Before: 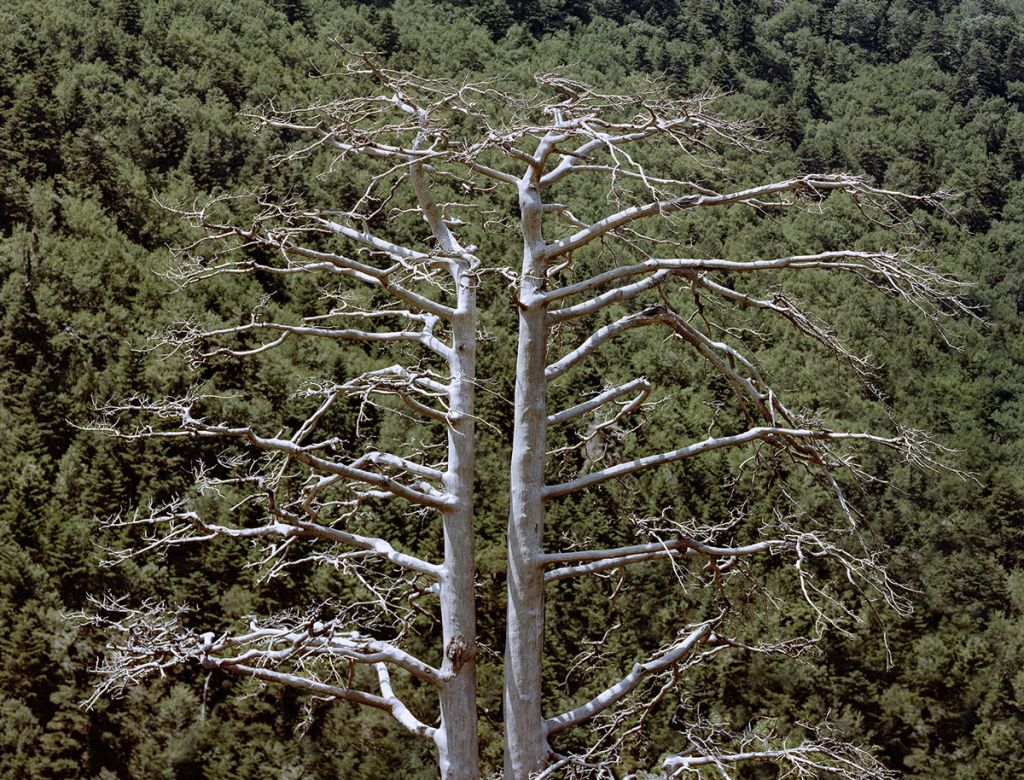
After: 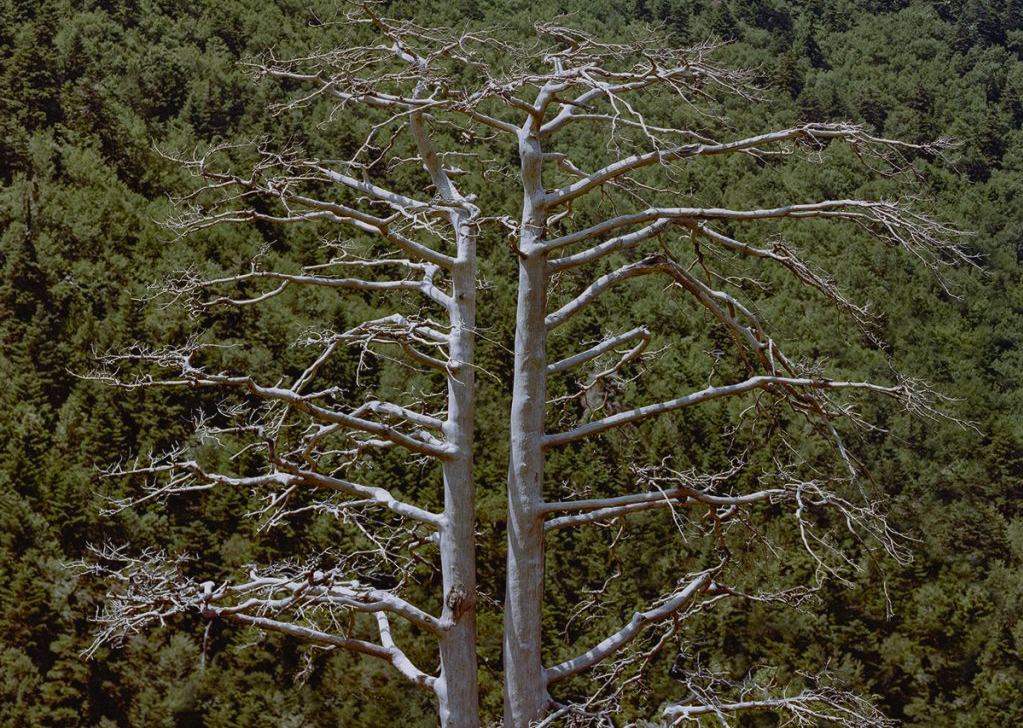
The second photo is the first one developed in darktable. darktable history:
crop and rotate: top 6.559%
contrast brightness saturation: contrast -0.066, brightness -0.045, saturation -0.111
color balance rgb: white fulcrum 0.063 EV, linear chroma grading › global chroma -14.79%, perceptual saturation grading › global saturation 20%, perceptual saturation grading › highlights -14.045%, perceptual saturation grading › shadows 49.682%, global vibrance 20%
tone equalizer: -8 EV 0.245 EV, -7 EV 0.393 EV, -6 EV 0.392 EV, -5 EV 0.266 EV, -3 EV -0.249 EV, -2 EV -0.427 EV, -1 EV -0.435 EV, +0 EV -0.234 EV
